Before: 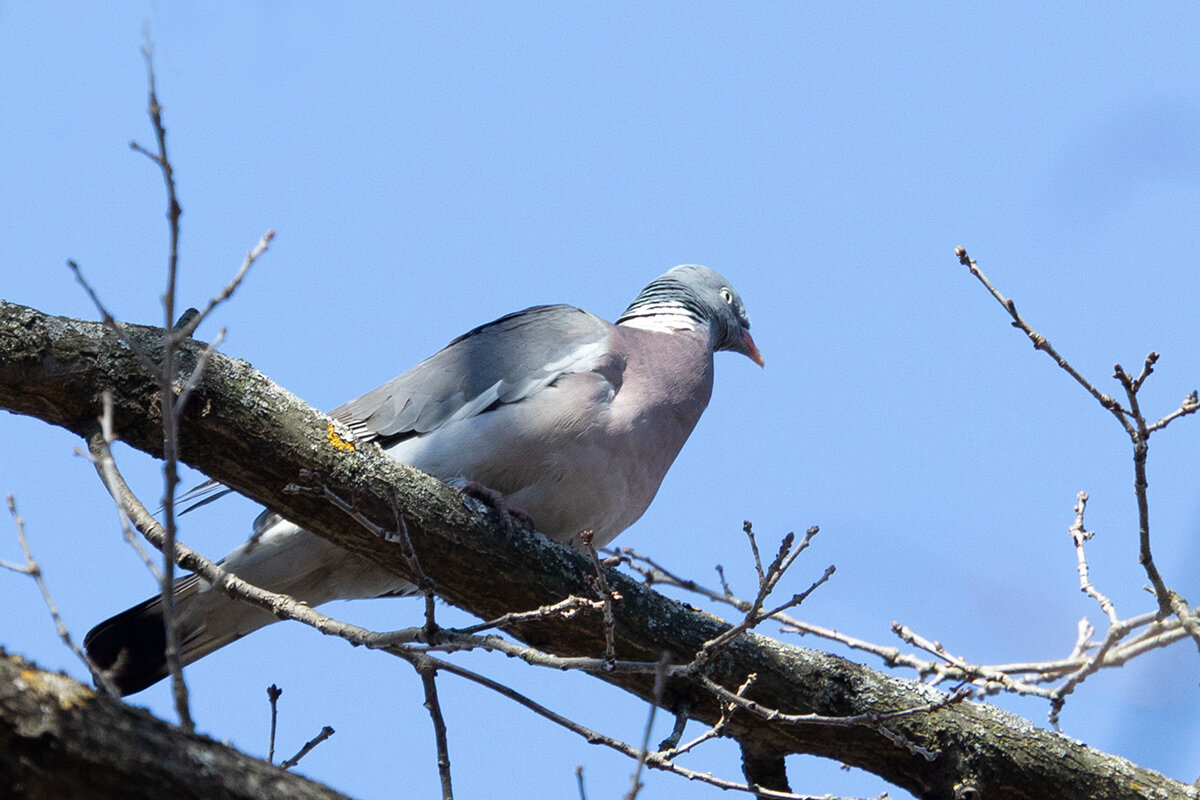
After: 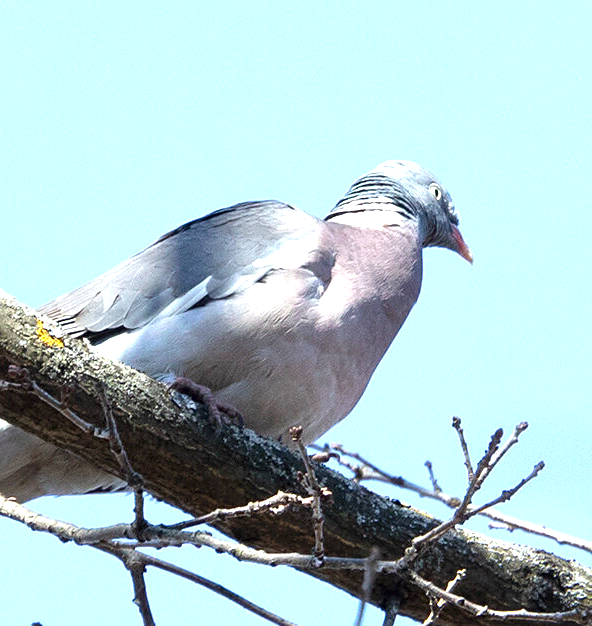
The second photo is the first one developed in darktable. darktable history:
exposure: exposure 1 EV, compensate highlight preservation false
crop and rotate: angle 0.011°, left 24.246%, top 13.072%, right 26.325%, bottom 8.55%
local contrast: mode bilateral grid, contrast 21, coarseness 50, detail 119%, midtone range 0.2
sharpen: amount 0.2
